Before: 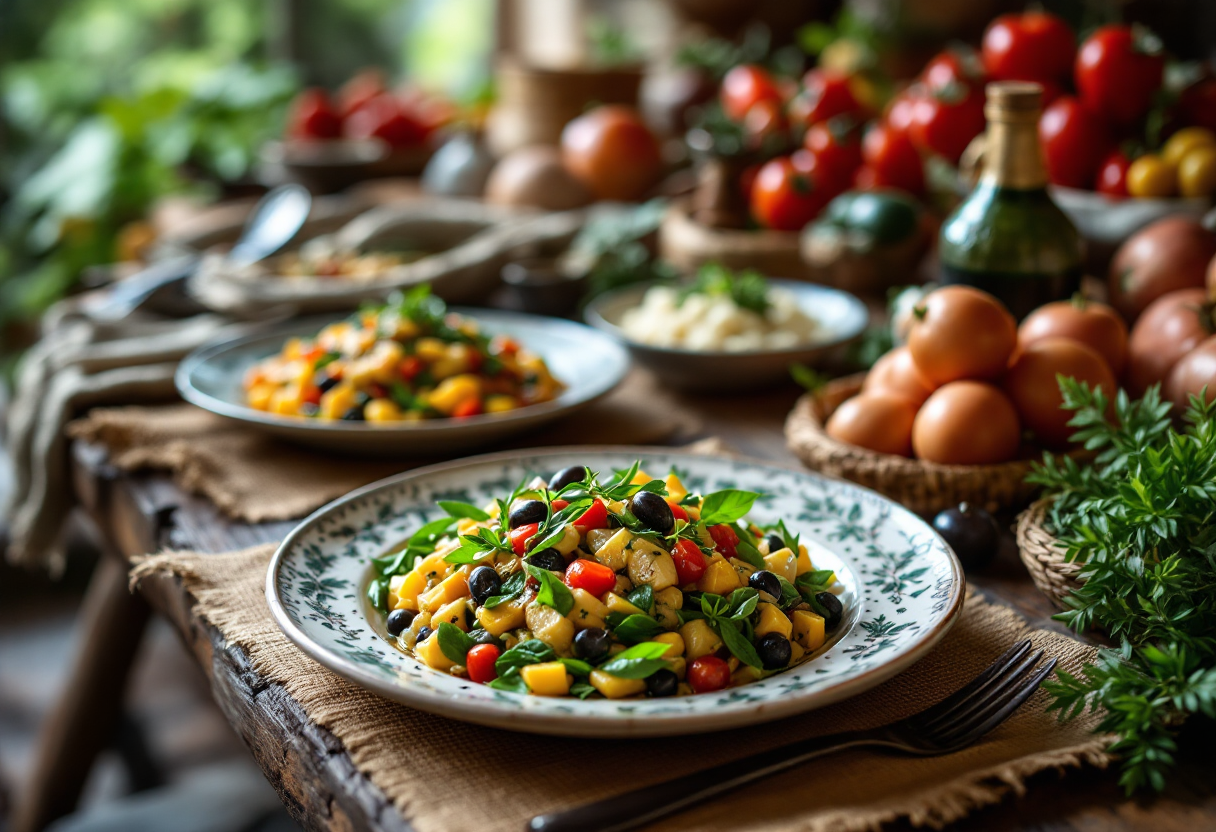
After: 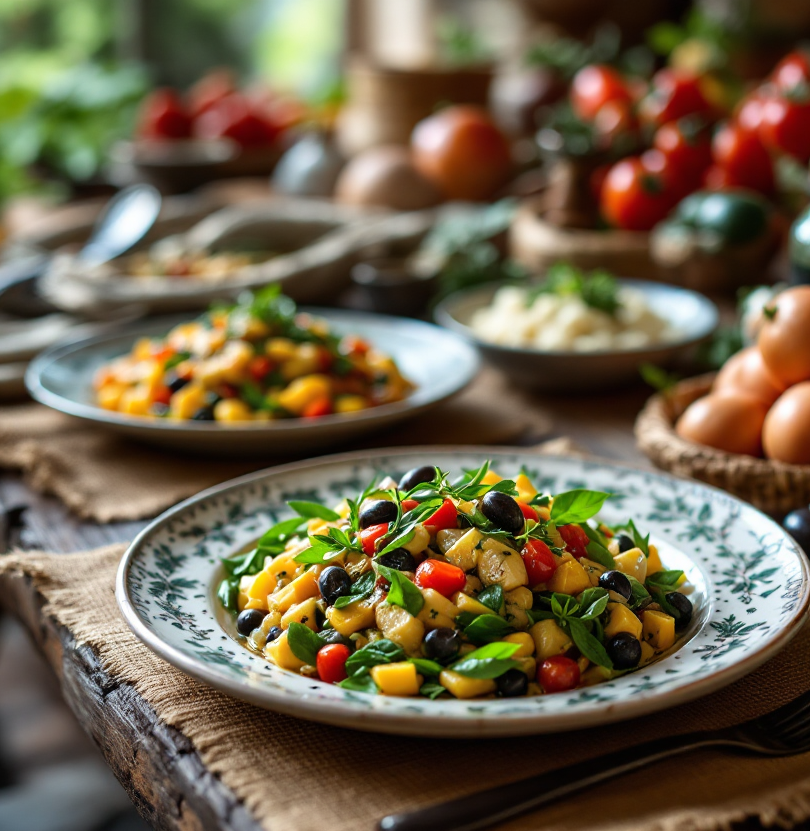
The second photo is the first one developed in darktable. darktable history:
crop and rotate: left 12.414%, right 20.908%
